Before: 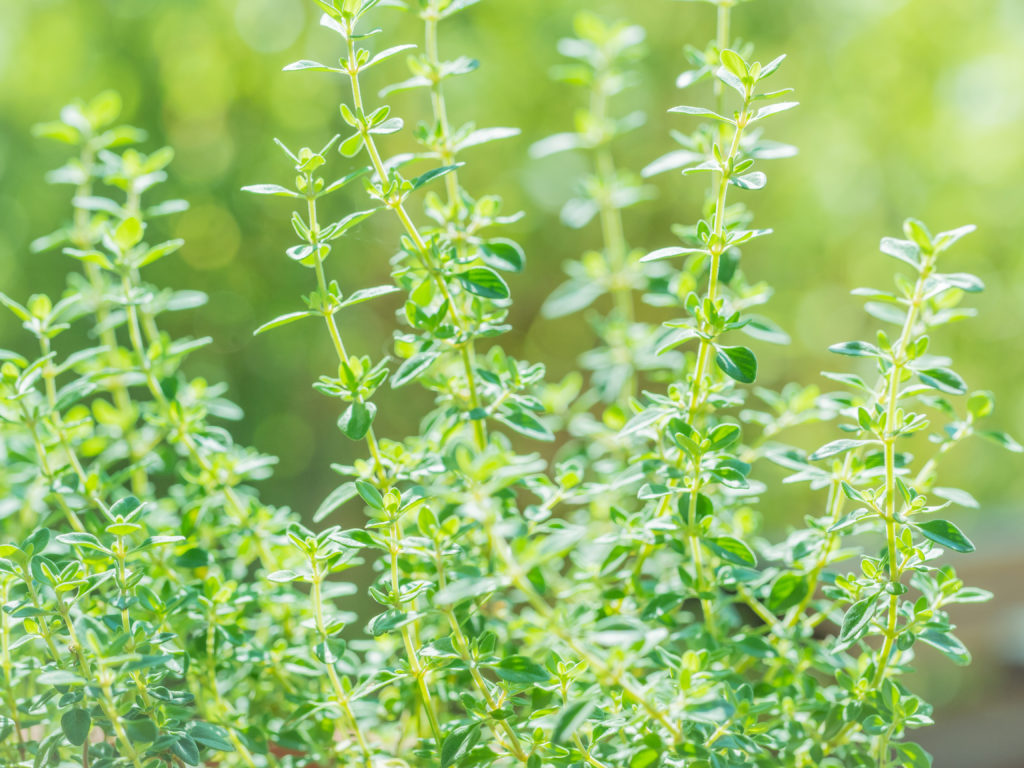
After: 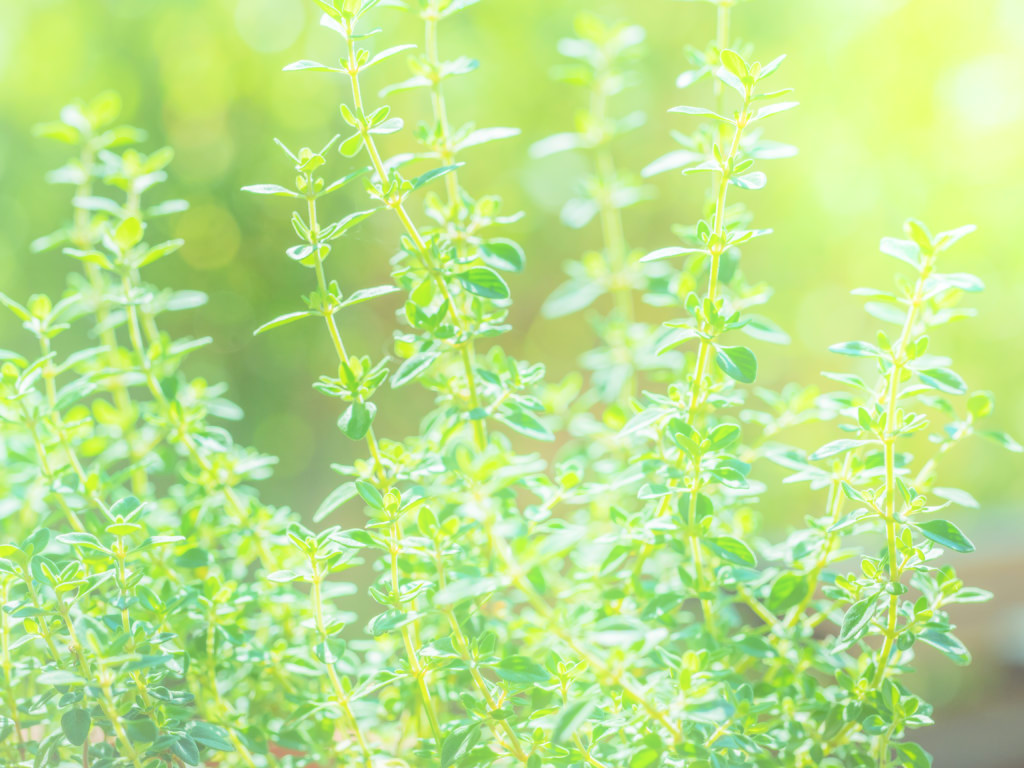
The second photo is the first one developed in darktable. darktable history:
bloom: on, module defaults
